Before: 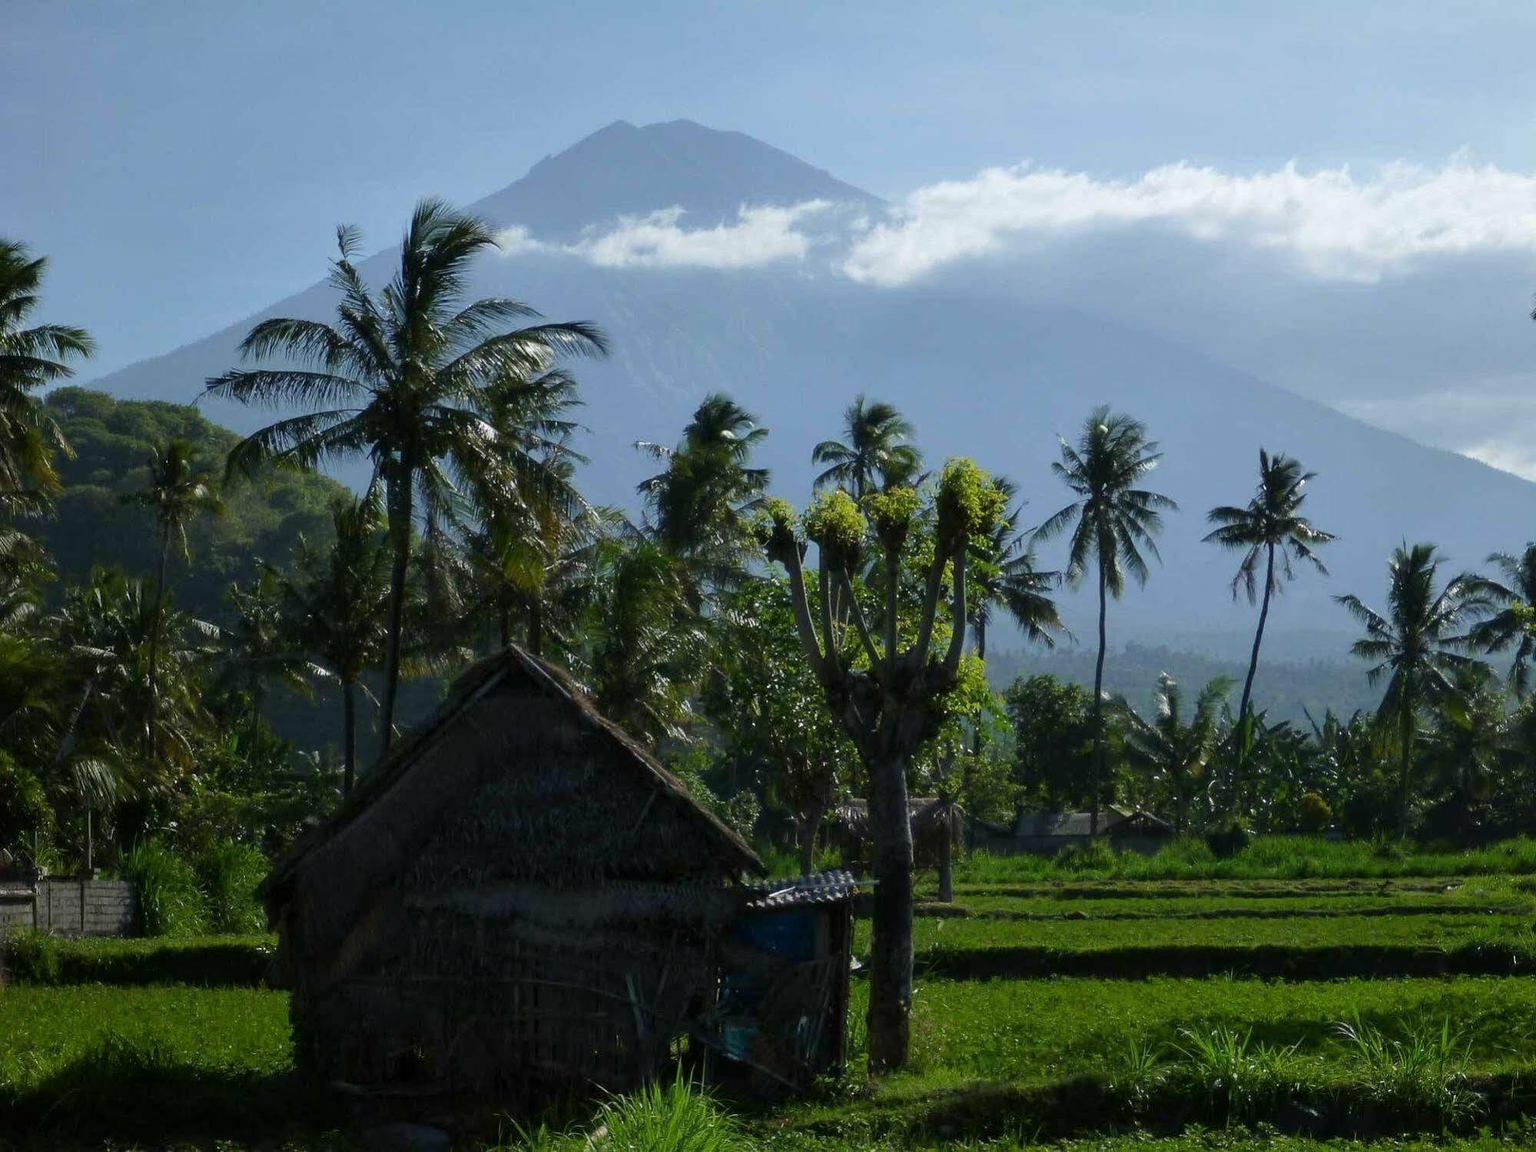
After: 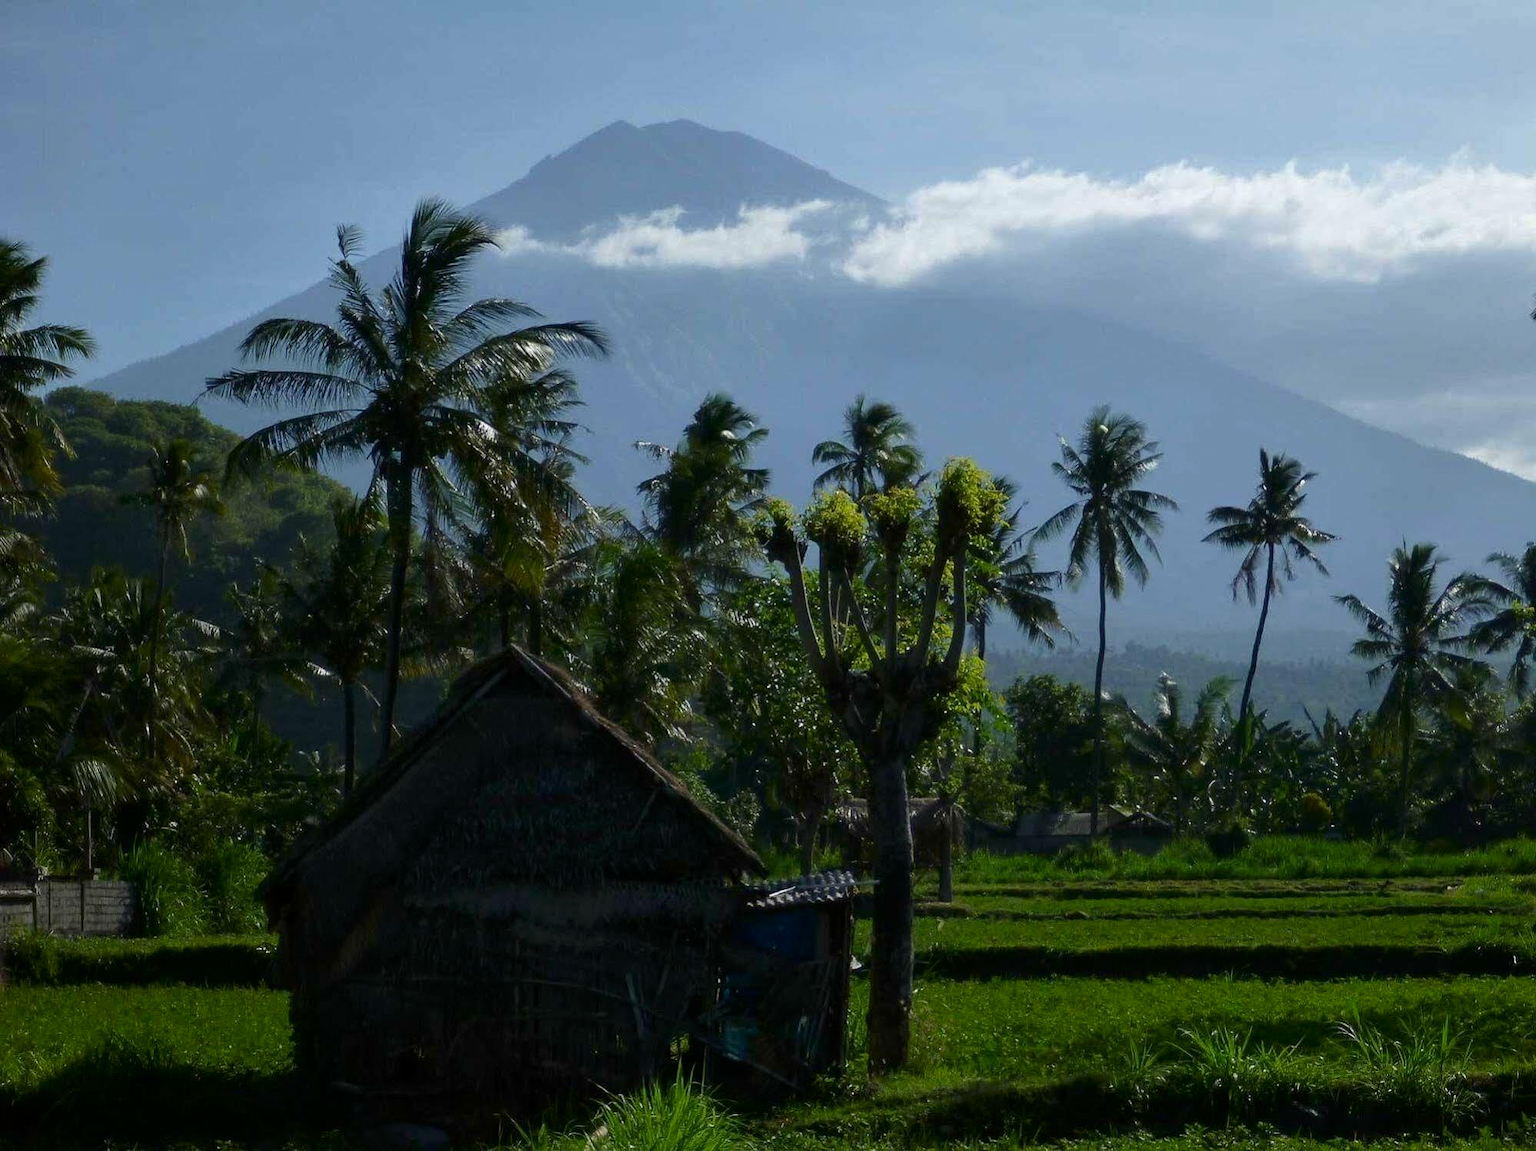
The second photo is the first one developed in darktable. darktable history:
contrast brightness saturation: brightness -0.096
